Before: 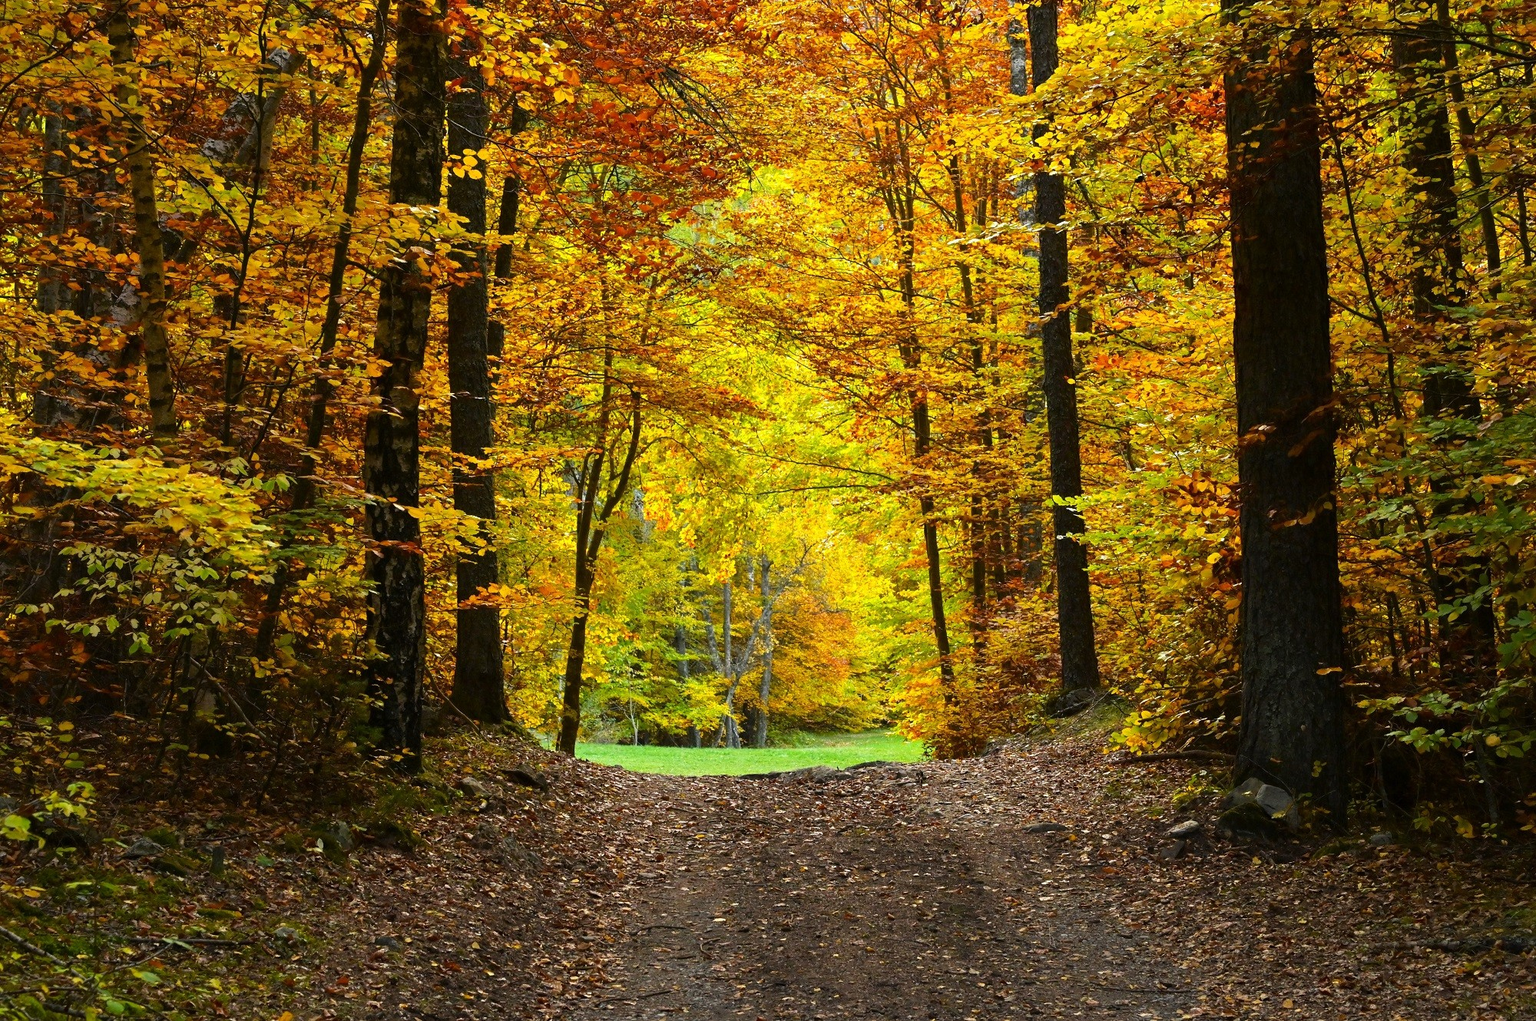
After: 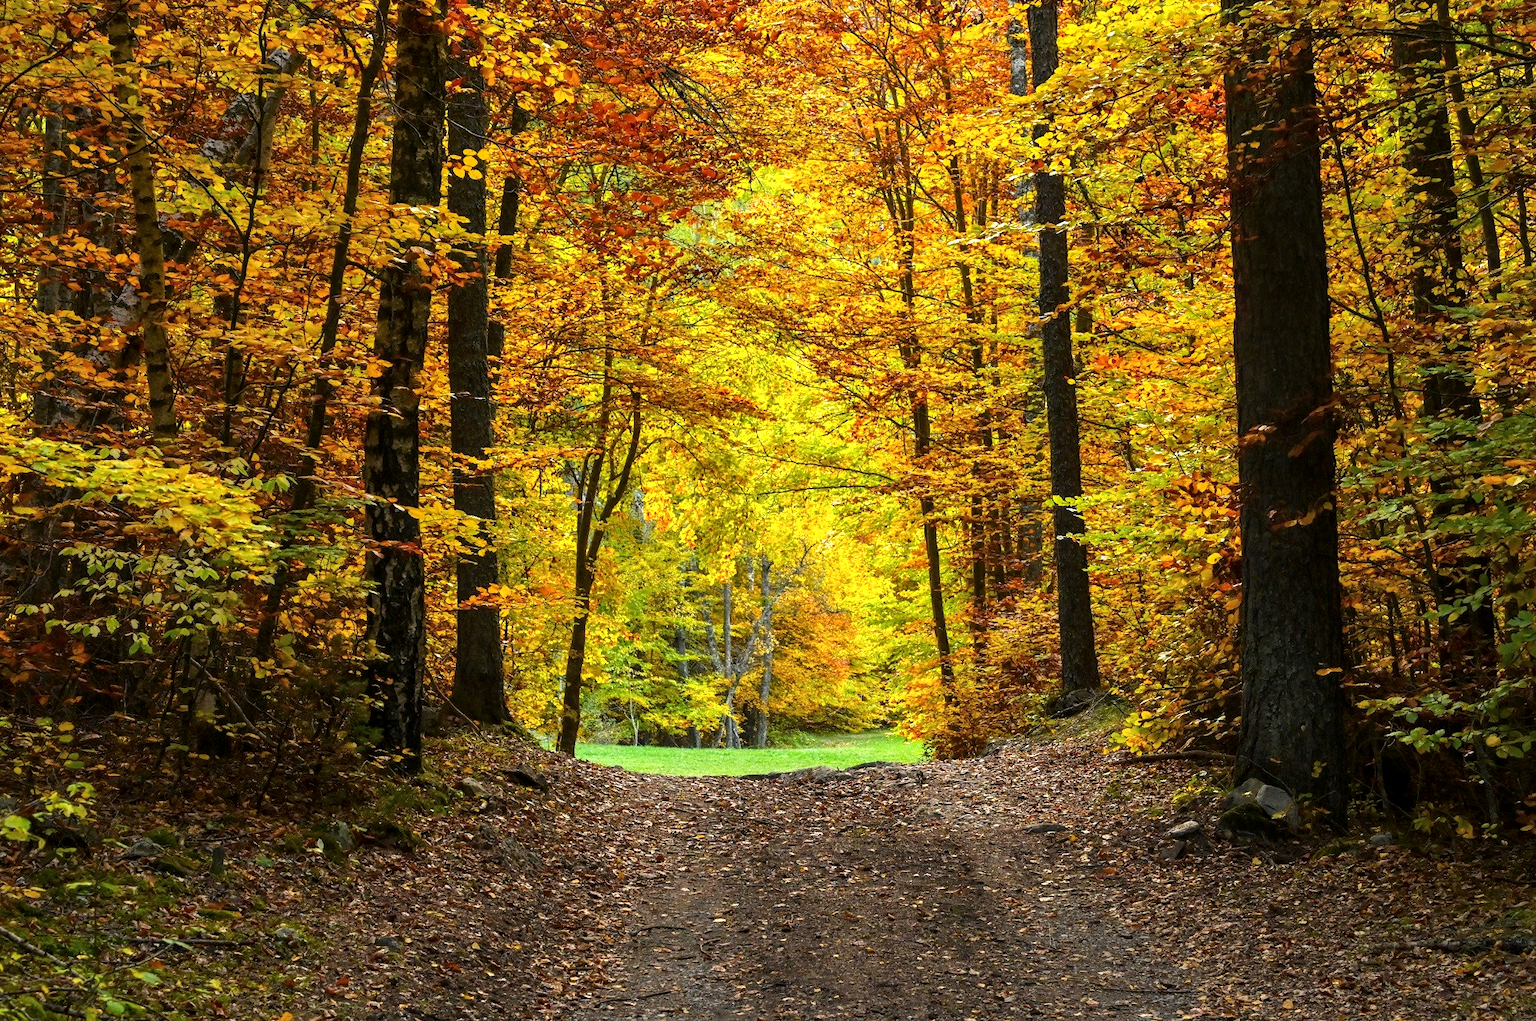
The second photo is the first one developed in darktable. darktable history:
exposure: exposure 0.206 EV, compensate exposure bias true, compensate highlight preservation false
local contrast: on, module defaults
